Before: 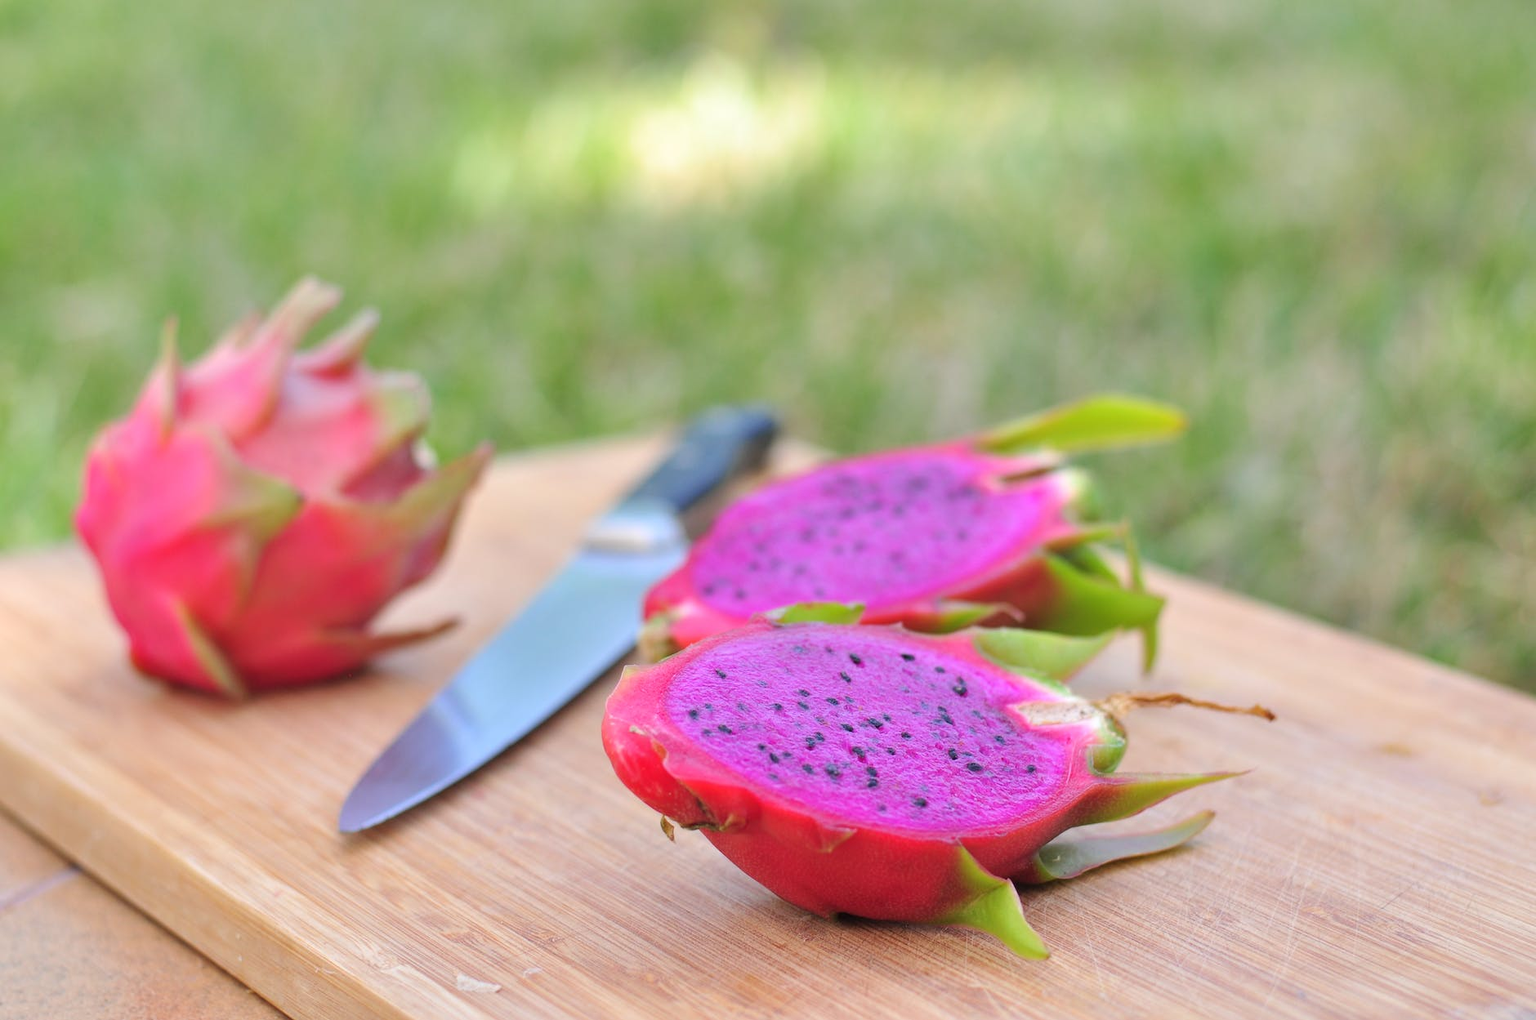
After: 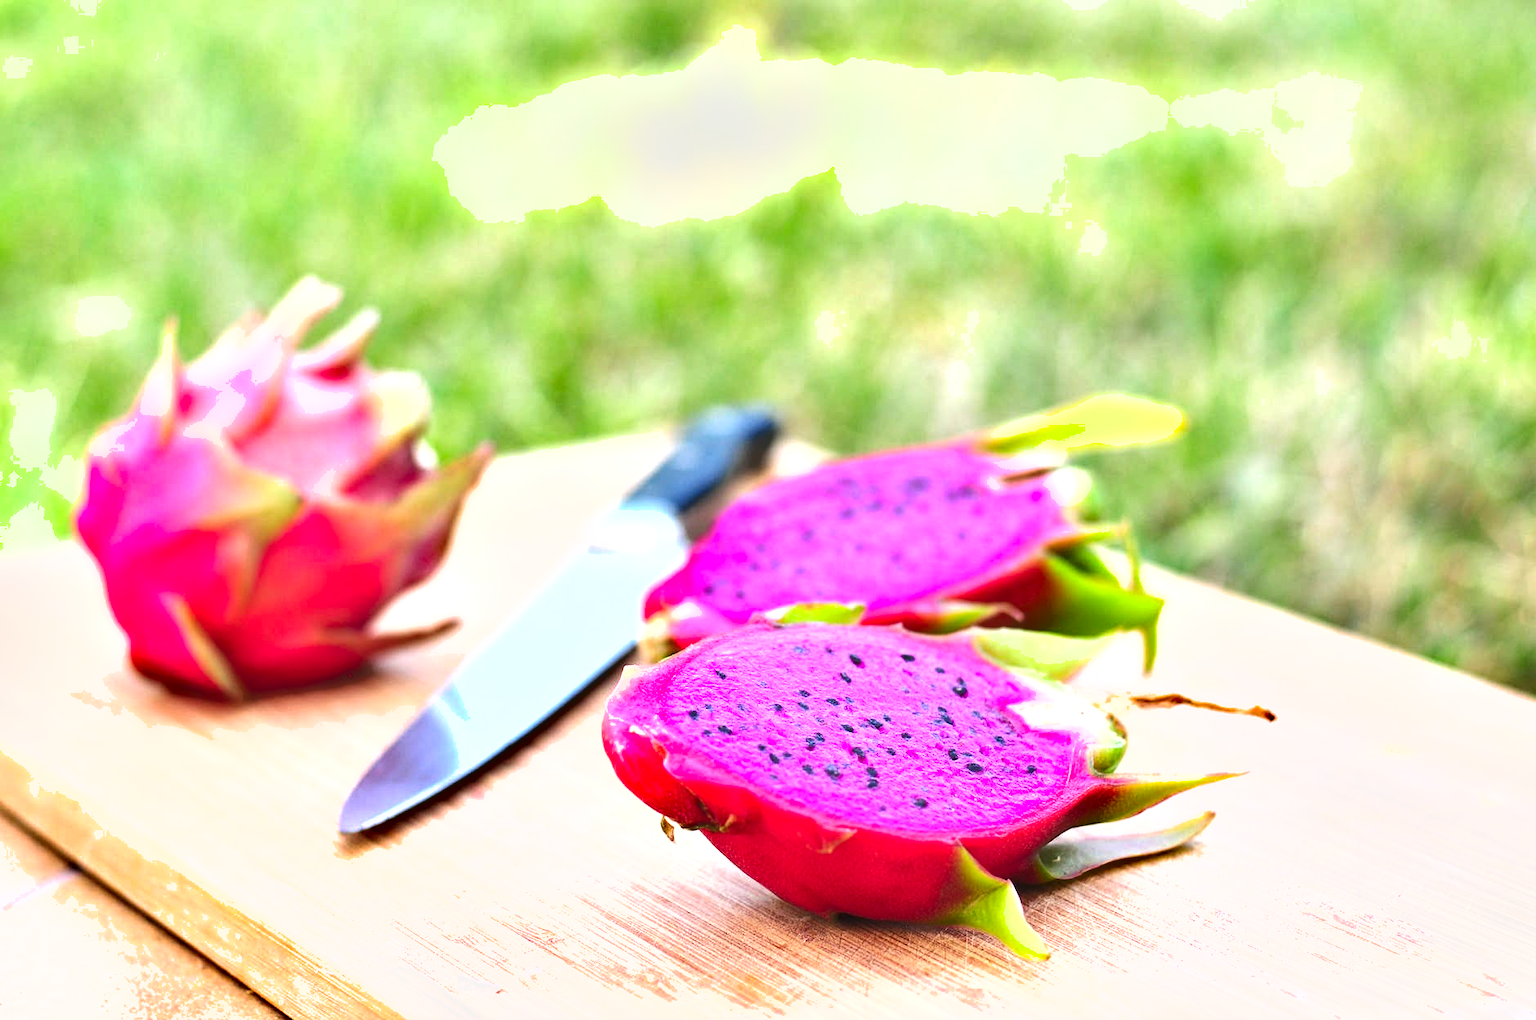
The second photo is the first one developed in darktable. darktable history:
shadows and highlights: soften with gaussian
exposure: black level correction 0, exposure 1.2 EV, compensate exposure bias true, compensate highlight preservation false
